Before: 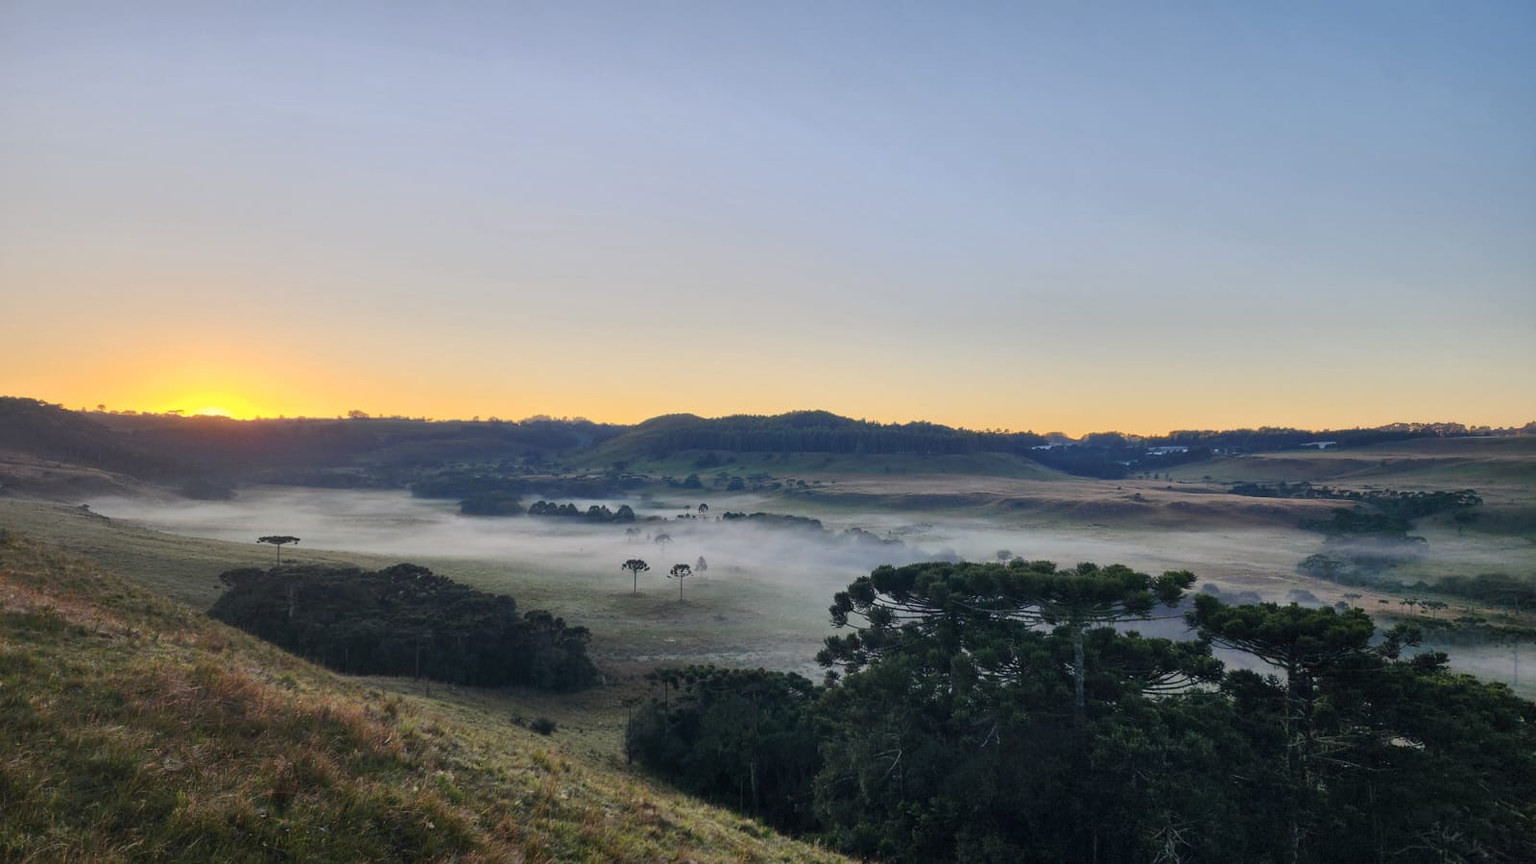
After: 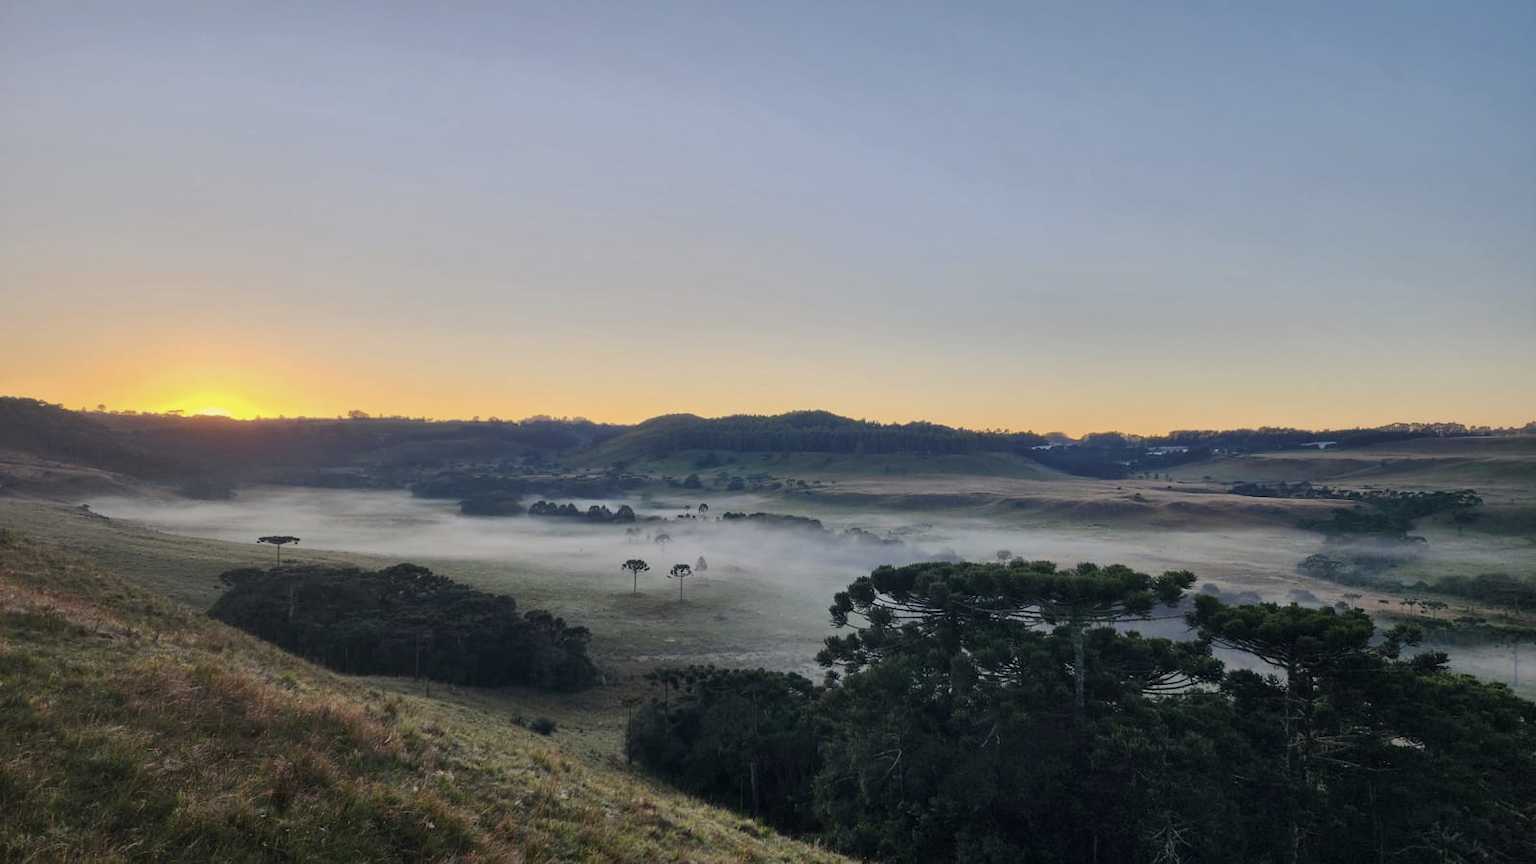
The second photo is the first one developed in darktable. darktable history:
shadows and highlights: shadows -20, white point adjustment -2, highlights -35
contrast brightness saturation: saturation -0.17
